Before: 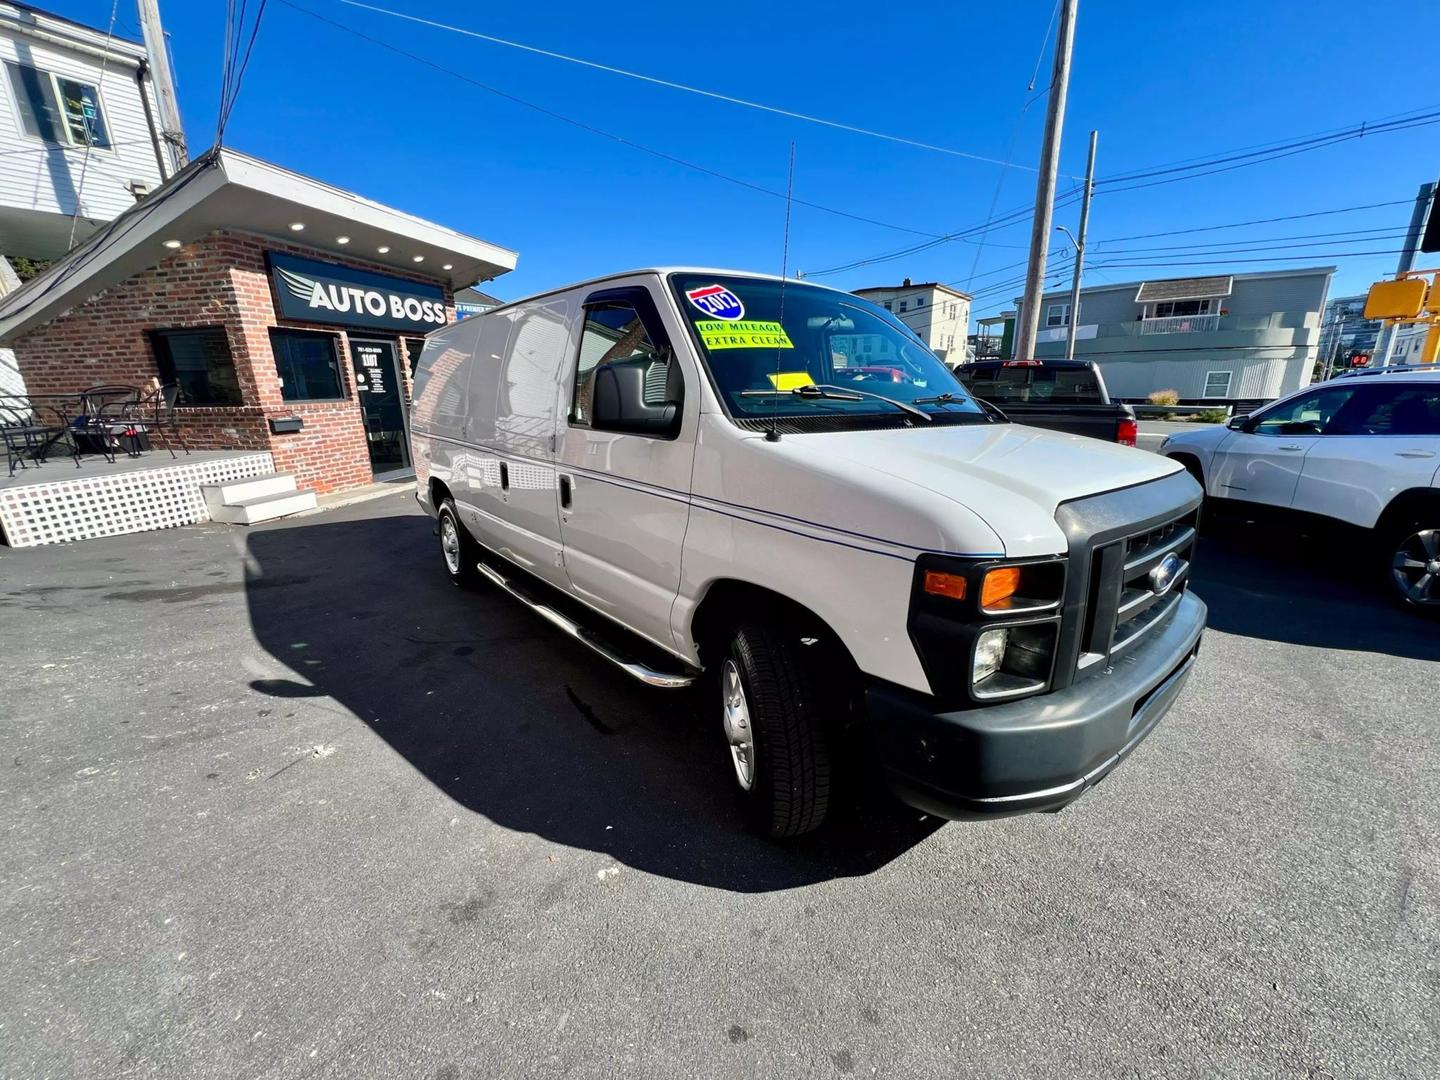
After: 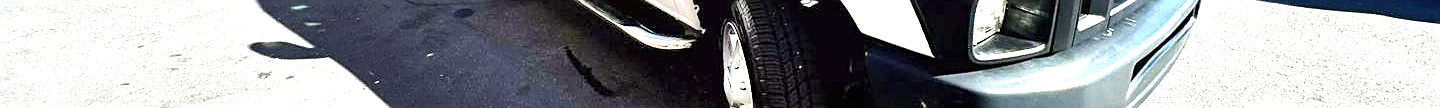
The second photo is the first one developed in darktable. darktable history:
crop and rotate: top 59.084%, bottom 30.916%
exposure: black level correction 0, exposure 1.388 EV, compensate exposure bias true, compensate highlight preservation false
sharpen: on, module defaults
shadows and highlights: radius 110.86, shadows 51.09, white point adjustment 9.16, highlights -4.17, highlights color adjustment 32.2%, soften with gaussian
